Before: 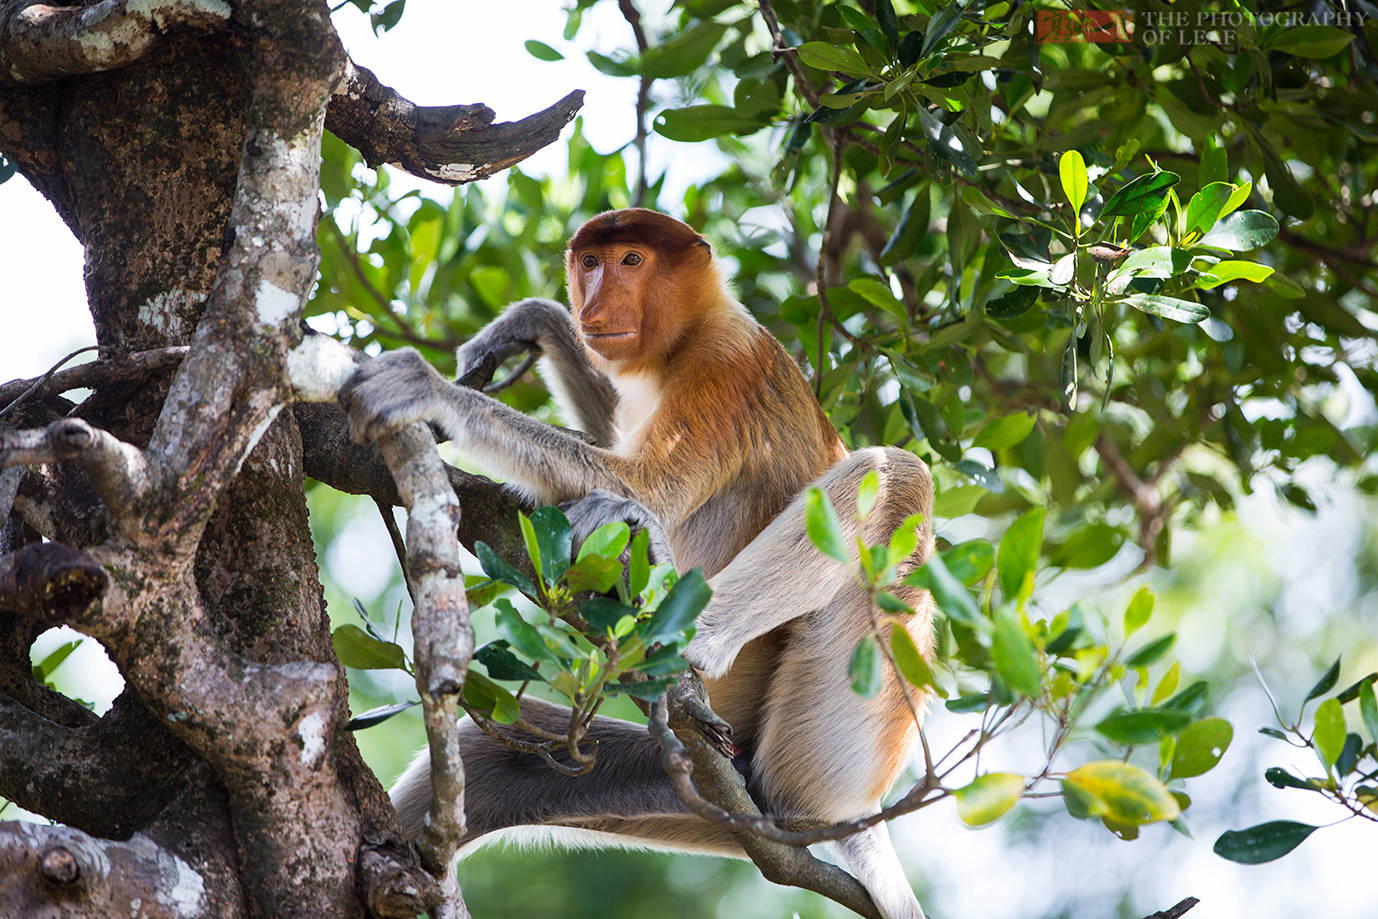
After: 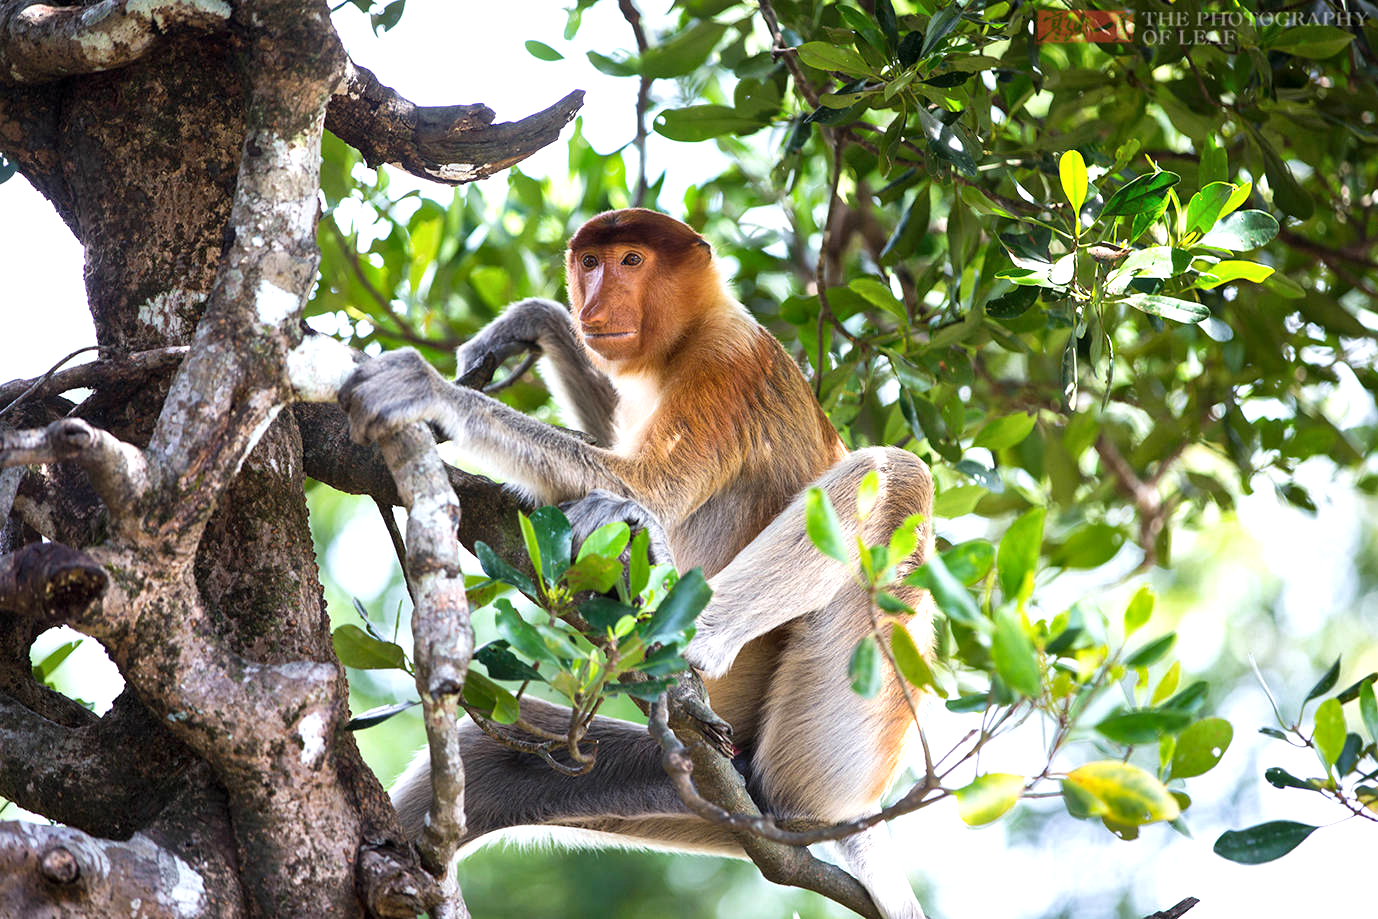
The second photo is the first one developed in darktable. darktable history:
local contrast: mode bilateral grid, contrast 20, coarseness 50, detail 120%, midtone range 0.2
exposure: black level correction 0, exposure 0.5 EV, compensate highlight preservation false
